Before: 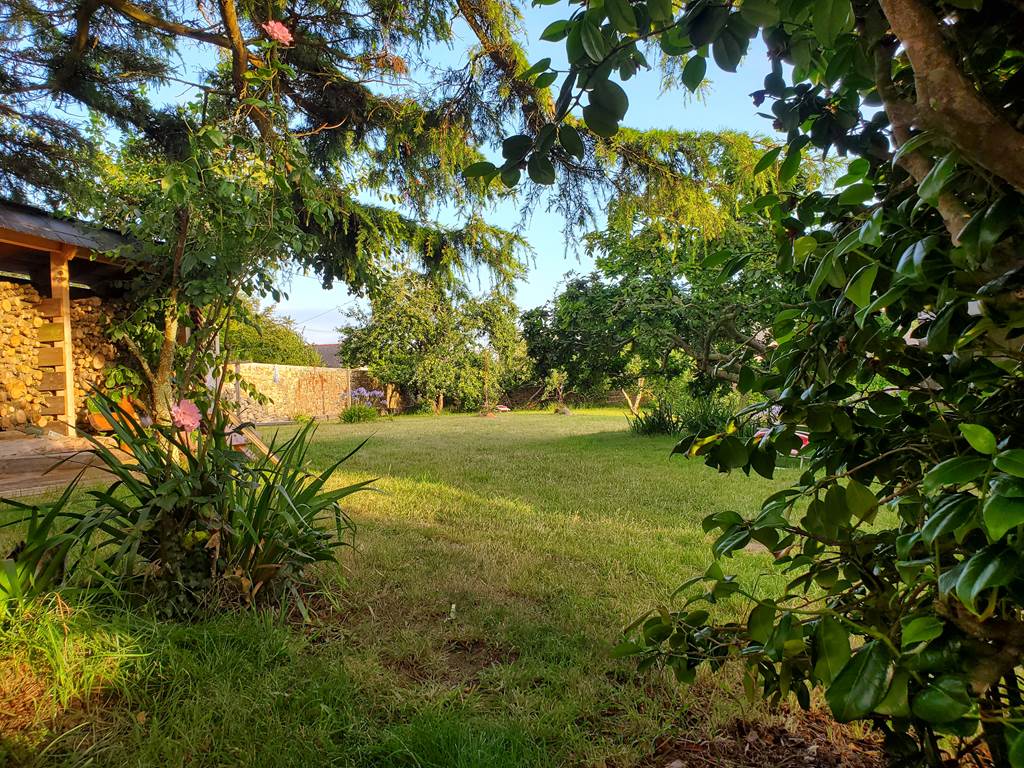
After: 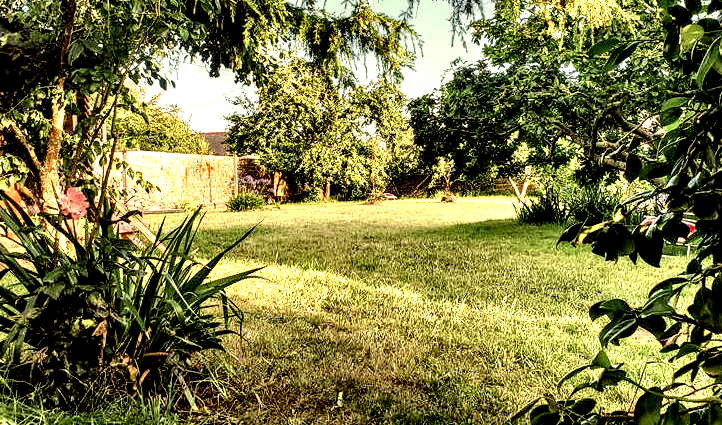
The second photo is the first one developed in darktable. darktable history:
white balance: red 1.08, blue 0.791
color zones: curves: ch0 [(0.004, 0.305) (0.261, 0.623) (0.389, 0.399) (0.708, 0.571) (0.947, 0.34)]; ch1 [(0.025, 0.645) (0.229, 0.584) (0.326, 0.551) (0.484, 0.262) (0.757, 0.643)]
filmic rgb: black relative exposure -7.65 EV, white relative exposure 4.56 EV, hardness 3.61
crop: left 11.123%, top 27.61%, right 18.3%, bottom 17.034%
grain: coarseness 0.09 ISO
tone equalizer: -8 EV 0.25 EV, -7 EV 0.417 EV, -6 EV 0.417 EV, -5 EV 0.25 EV, -3 EV -0.25 EV, -2 EV -0.417 EV, -1 EV -0.417 EV, +0 EV -0.25 EV, edges refinement/feathering 500, mask exposure compensation -1.57 EV, preserve details guided filter
local contrast: highlights 115%, shadows 42%, detail 293%
